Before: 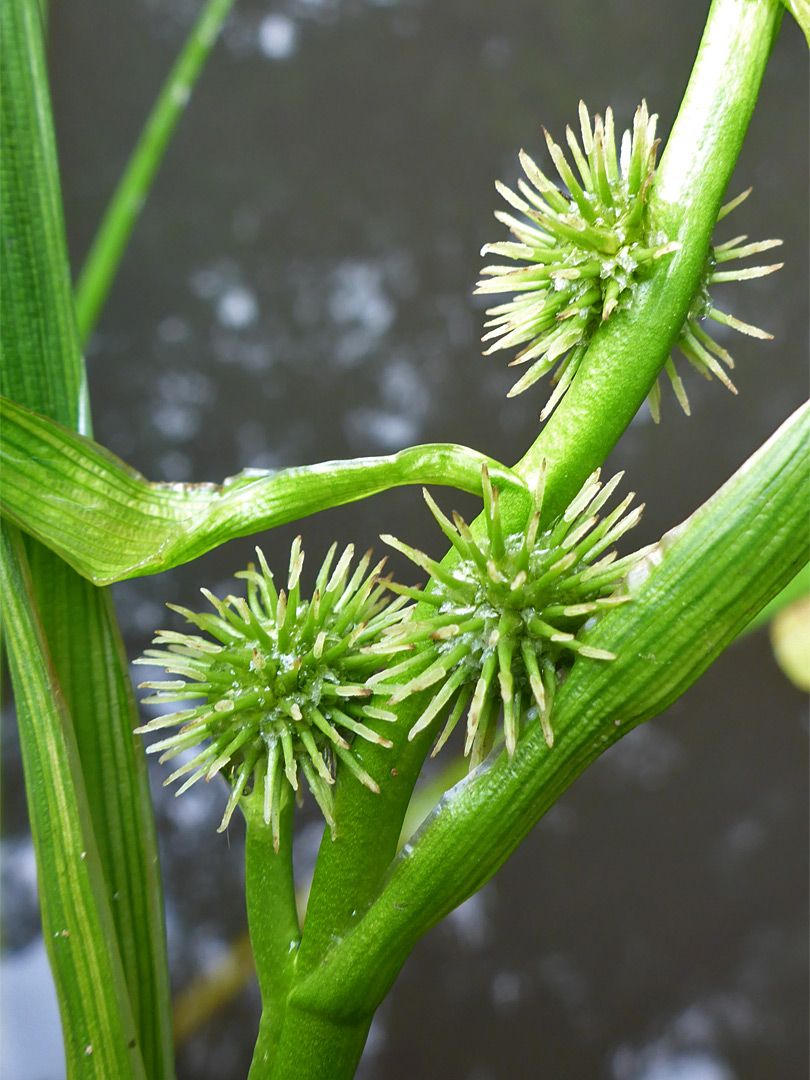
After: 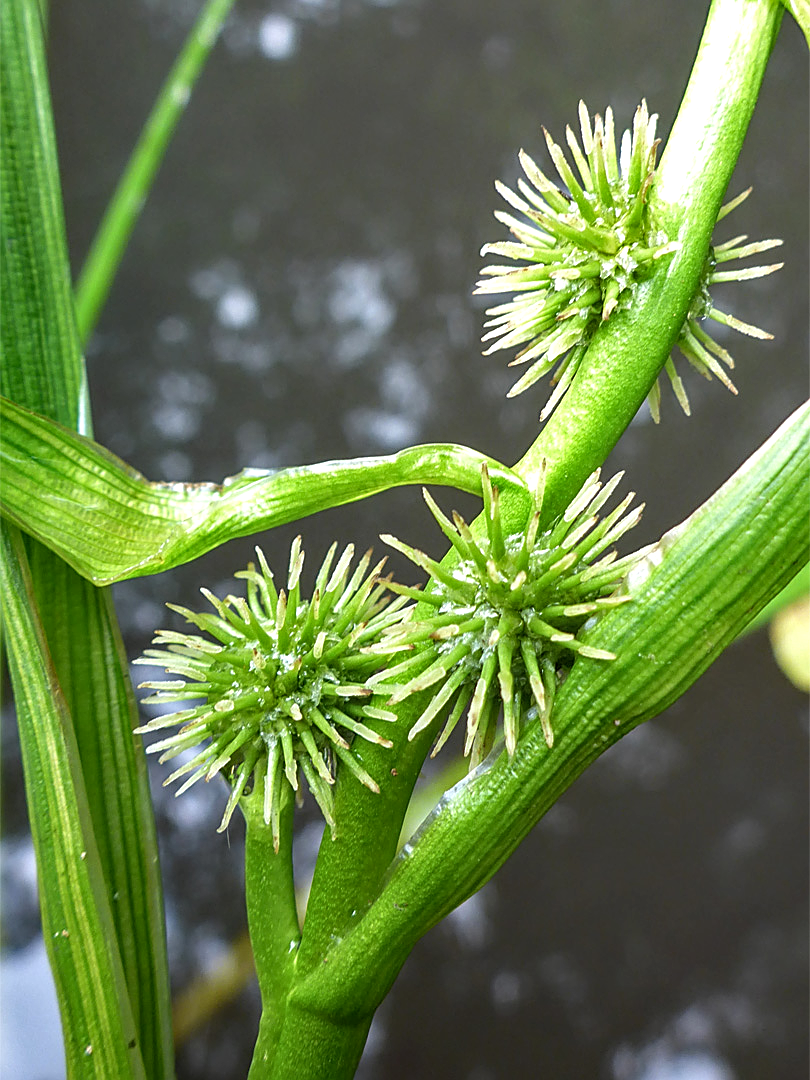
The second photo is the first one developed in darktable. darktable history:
local contrast: on, module defaults
exposure: black level correction 0.001, exposure -0.124 EV, compensate highlight preservation false
tone equalizer: -8 EV -0.441 EV, -7 EV -0.379 EV, -6 EV -0.352 EV, -5 EV -0.219 EV, -3 EV 0.216 EV, -2 EV 0.346 EV, -1 EV 0.37 EV, +0 EV 0.446 EV, mask exposure compensation -0.487 EV
sharpen: amount 0.49
